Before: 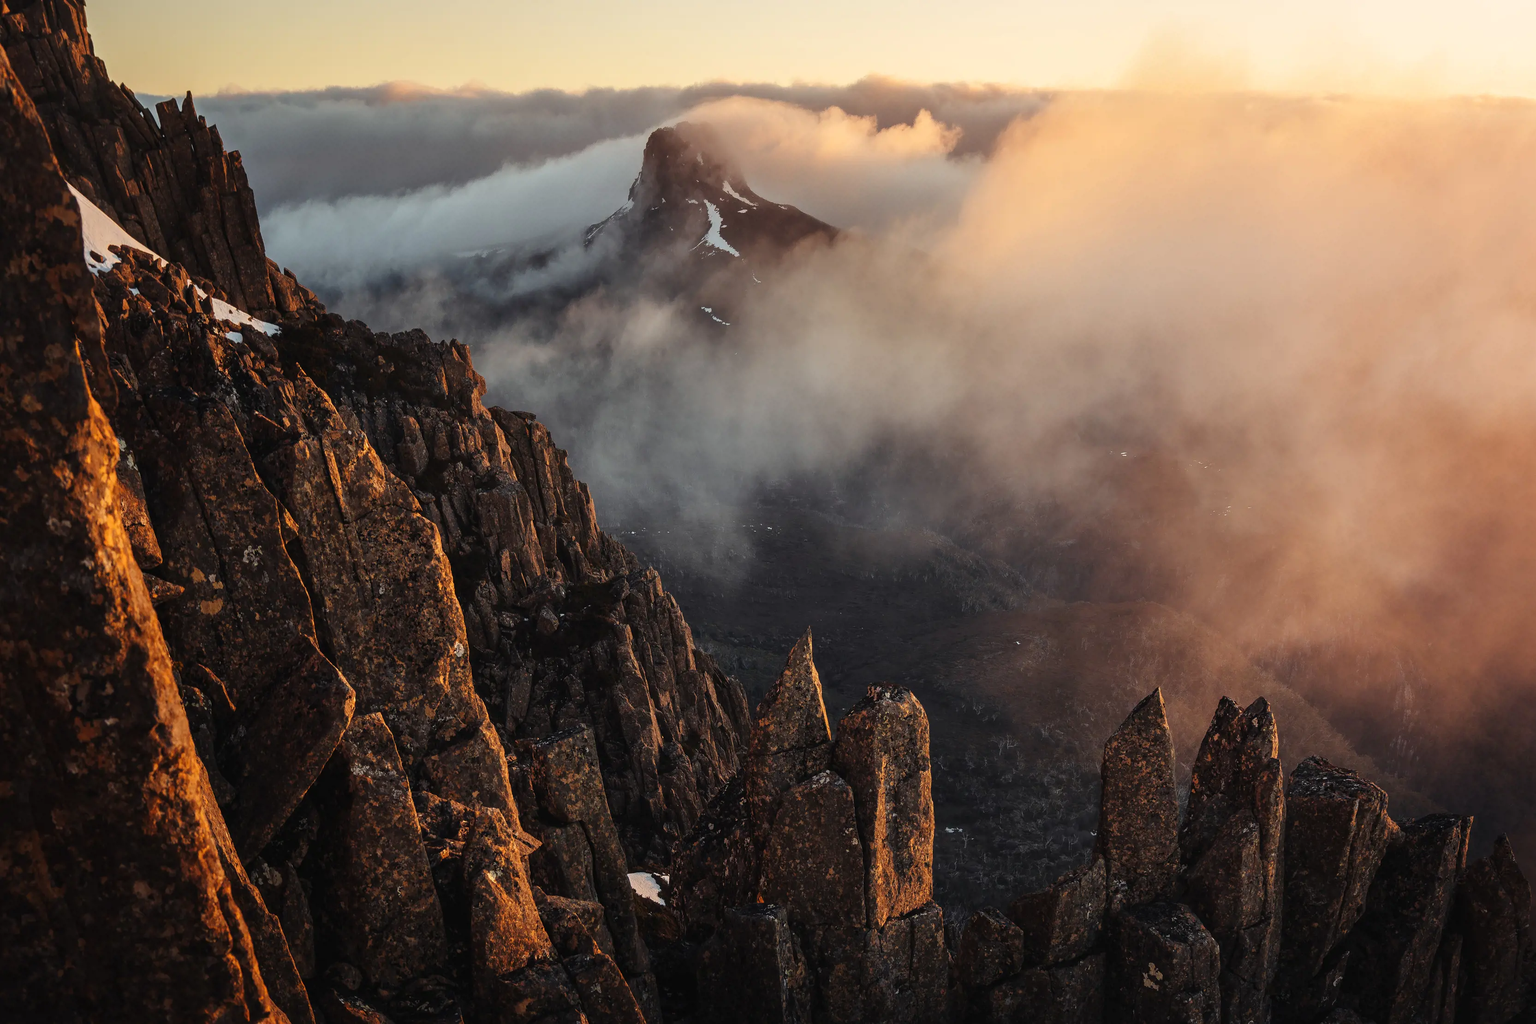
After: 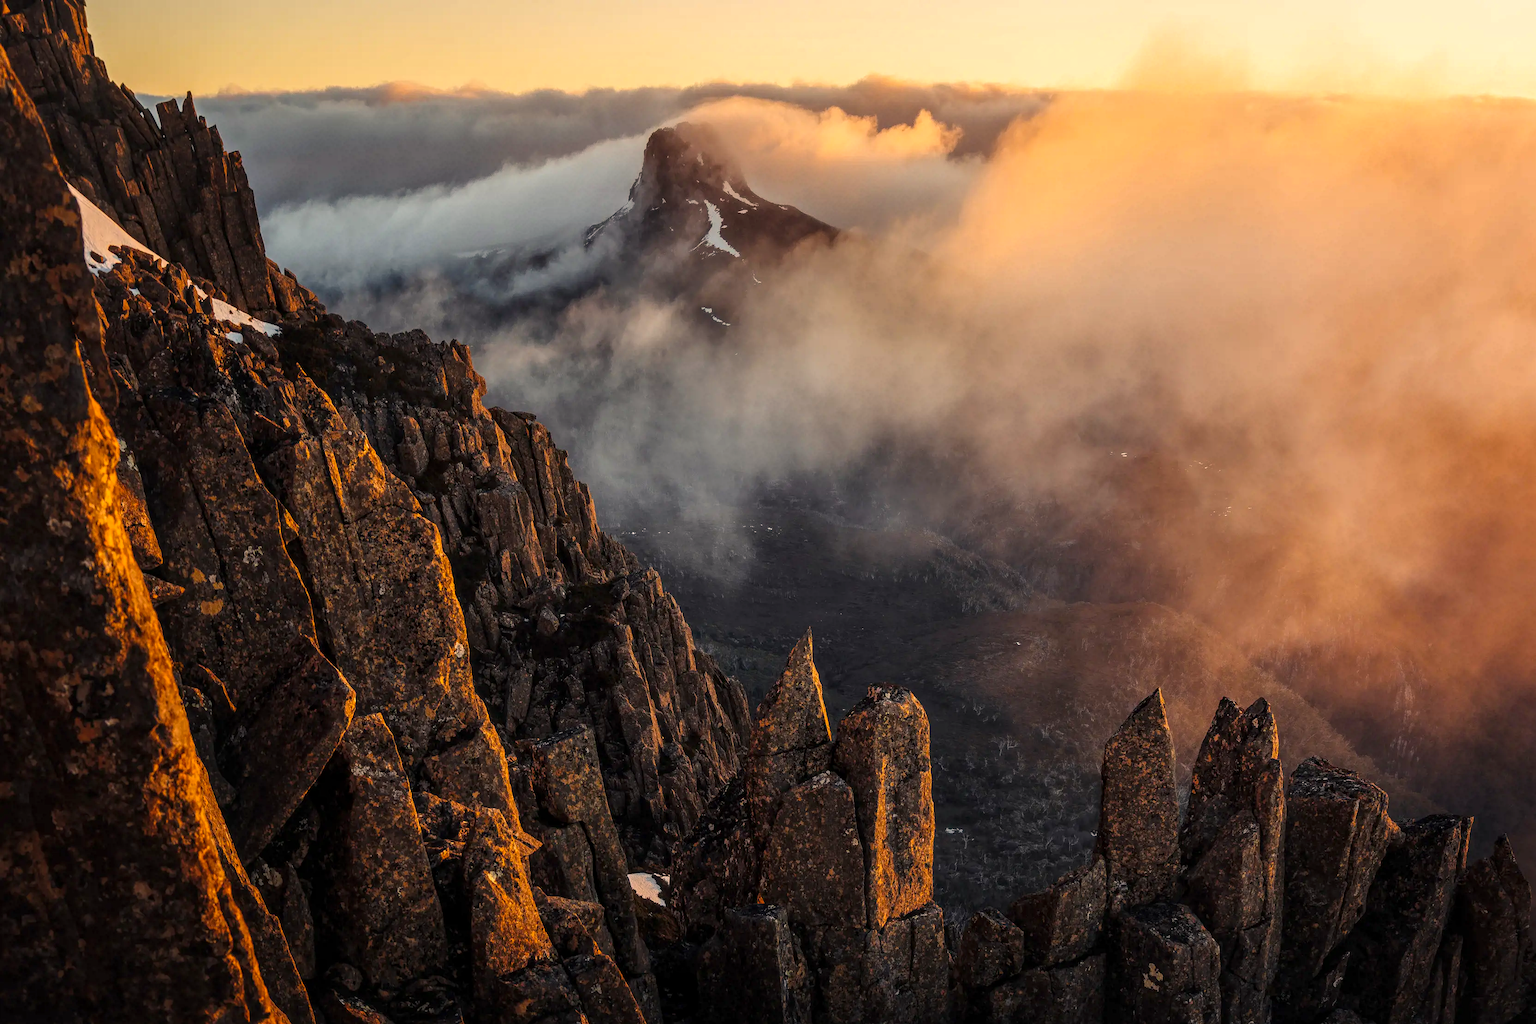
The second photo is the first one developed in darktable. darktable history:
local contrast: highlights 96%, shadows 86%, detail 160%, midtone range 0.2
color balance rgb: highlights gain › chroma 3.064%, highlights gain › hue 60.19°, perceptual saturation grading › global saturation 19.564%, global vibrance 20%
